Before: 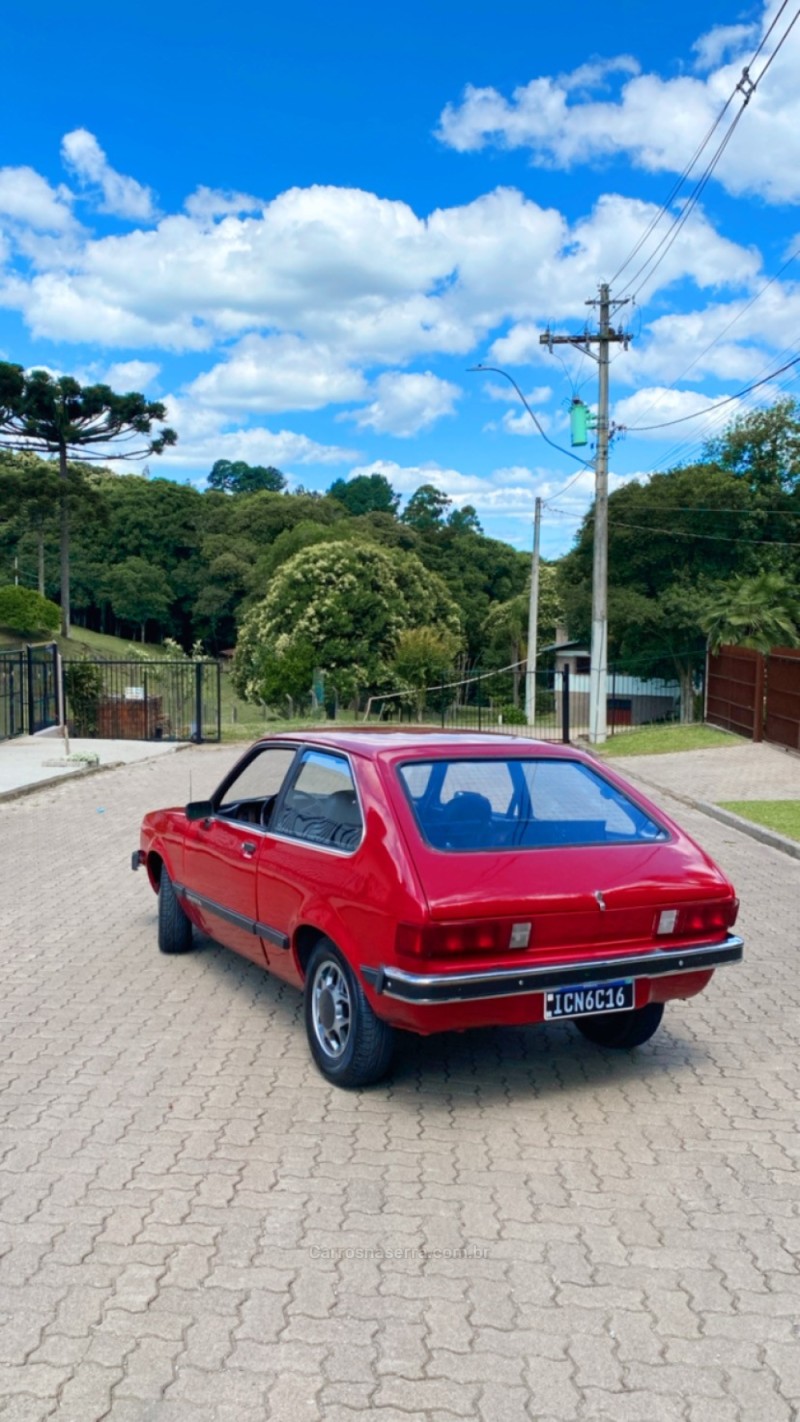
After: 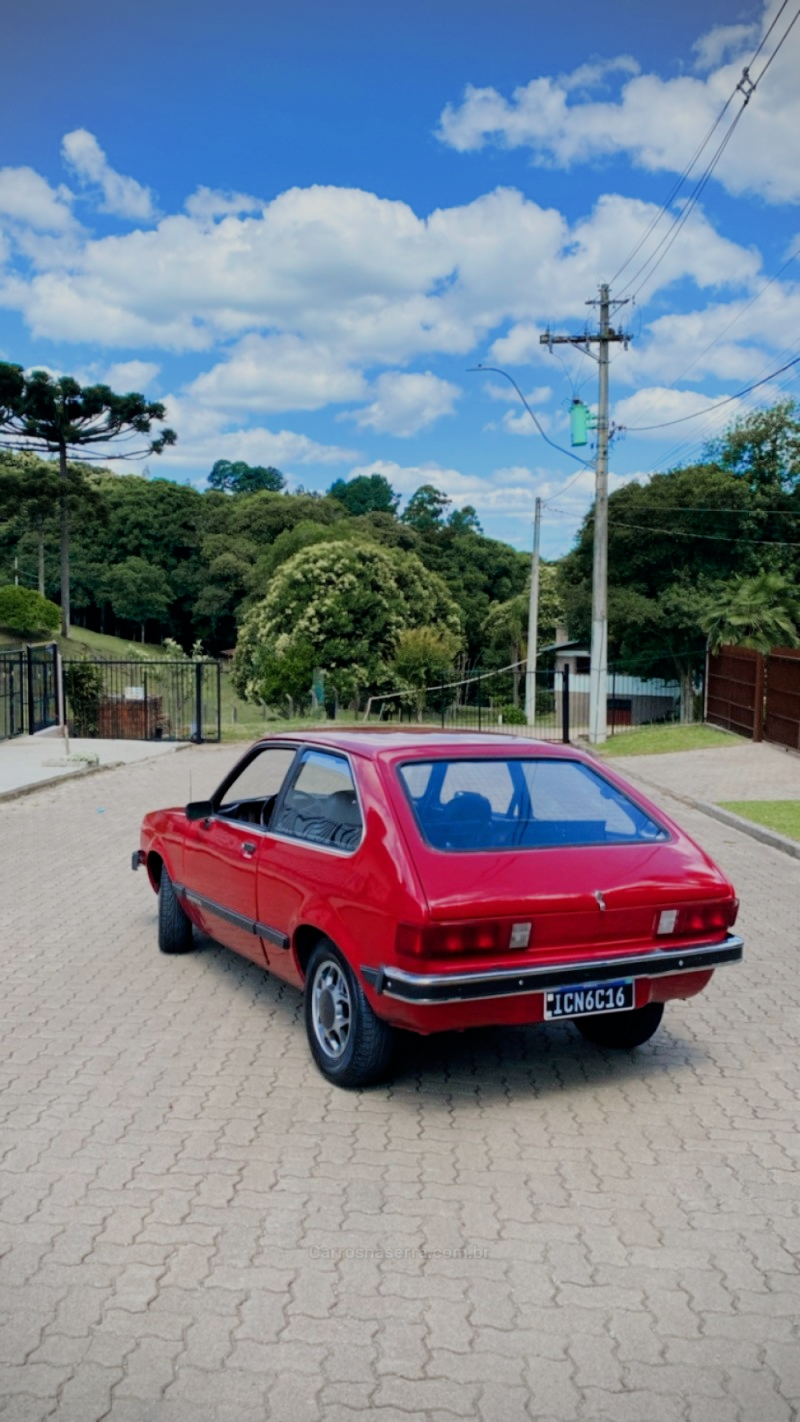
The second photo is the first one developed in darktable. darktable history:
filmic rgb: black relative exposure -7.65 EV, white relative exposure 4.56 EV, hardness 3.61
vignetting: dithering 8-bit output, unbound false
